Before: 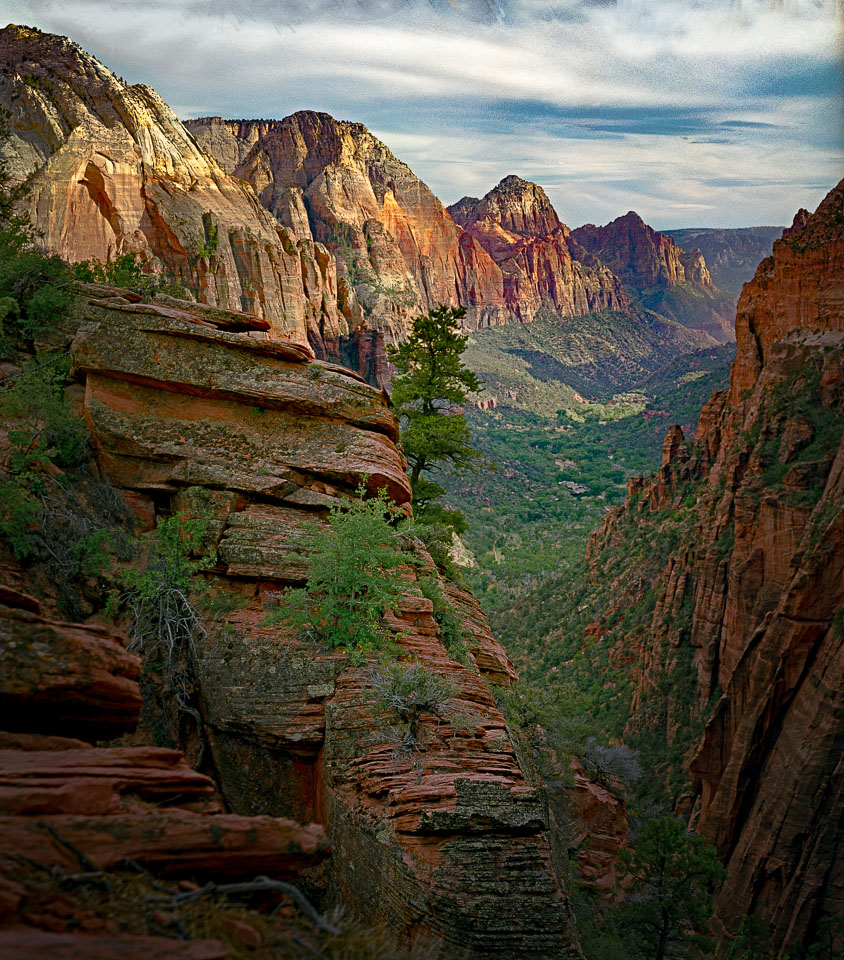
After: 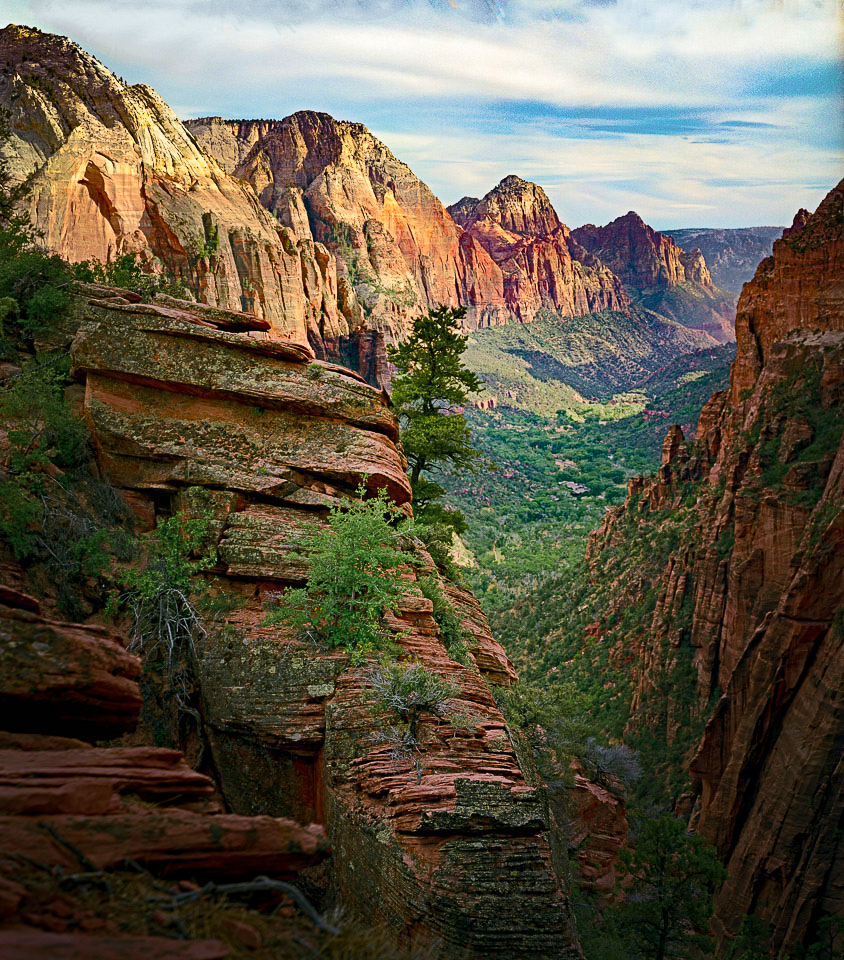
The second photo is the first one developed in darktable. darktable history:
velvia: strength 27%
rgb curve: curves: ch0 [(0, 0) (0.284, 0.292) (0.505, 0.644) (1, 1)]; ch1 [(0, 0) (0.284, 0.292) (0.505, 0.644) (1, 1)]; ch2 [(0, 0) (0.284, 0.292) (0.505, 0.644) (1, 1)], compensate middle gray true
